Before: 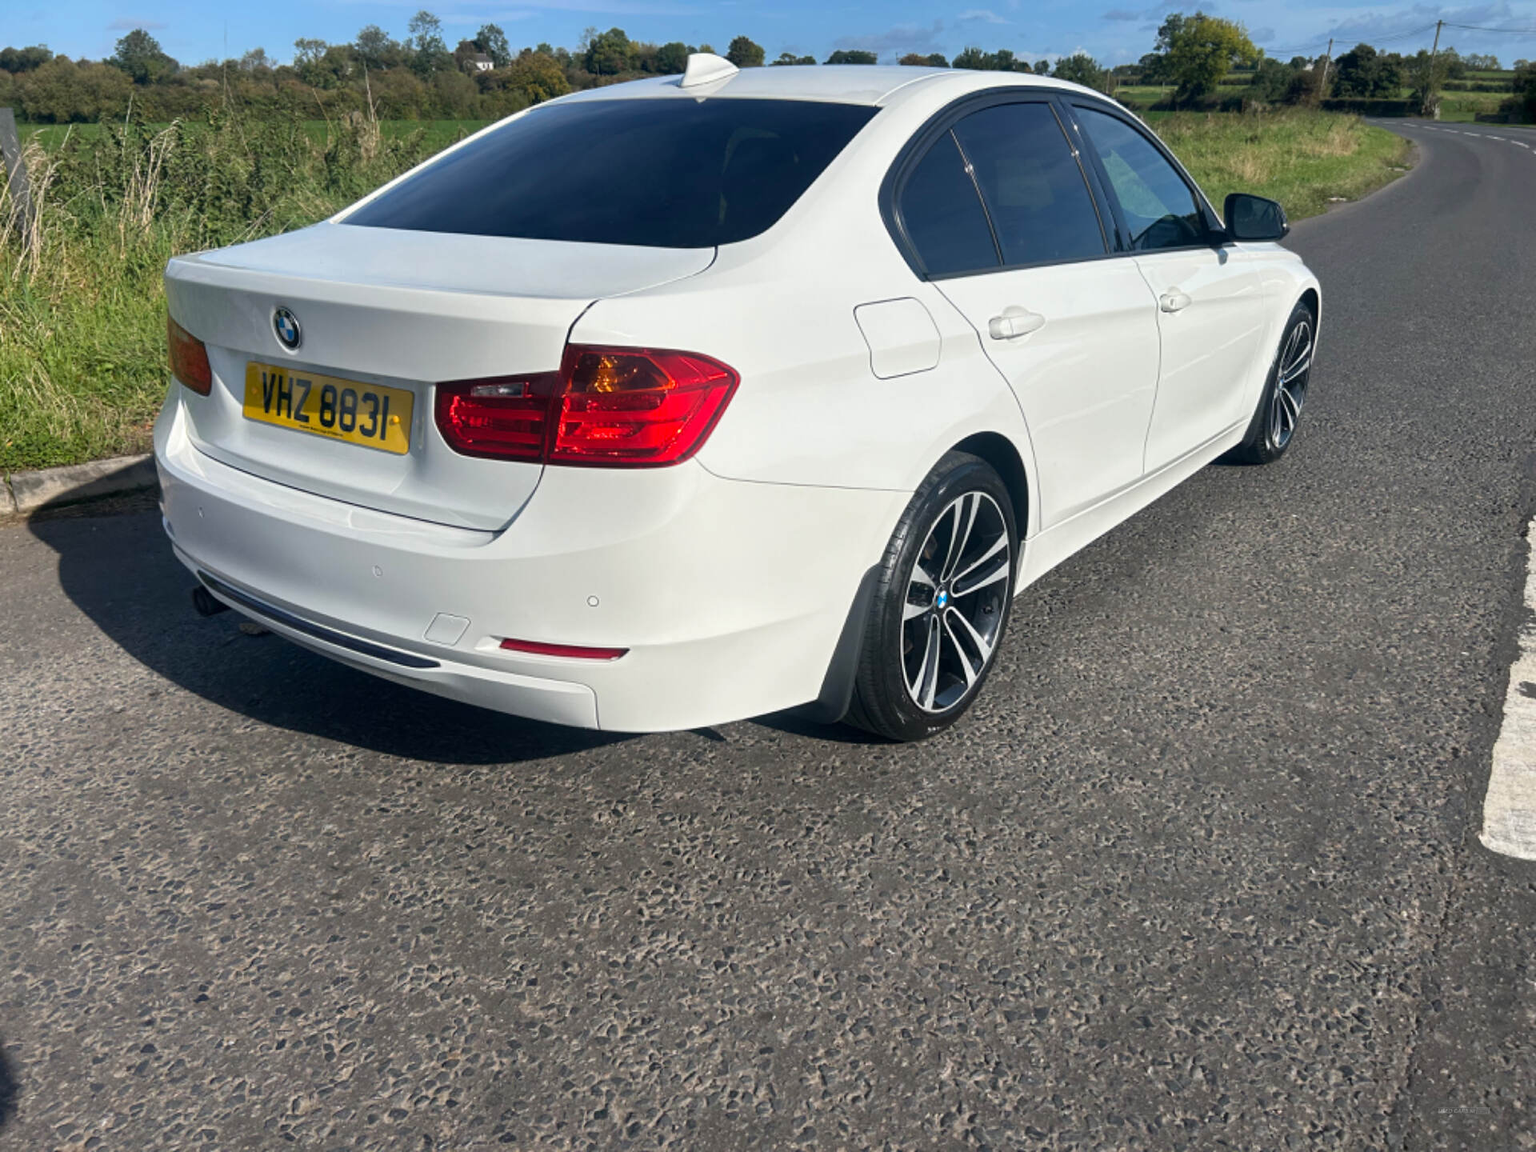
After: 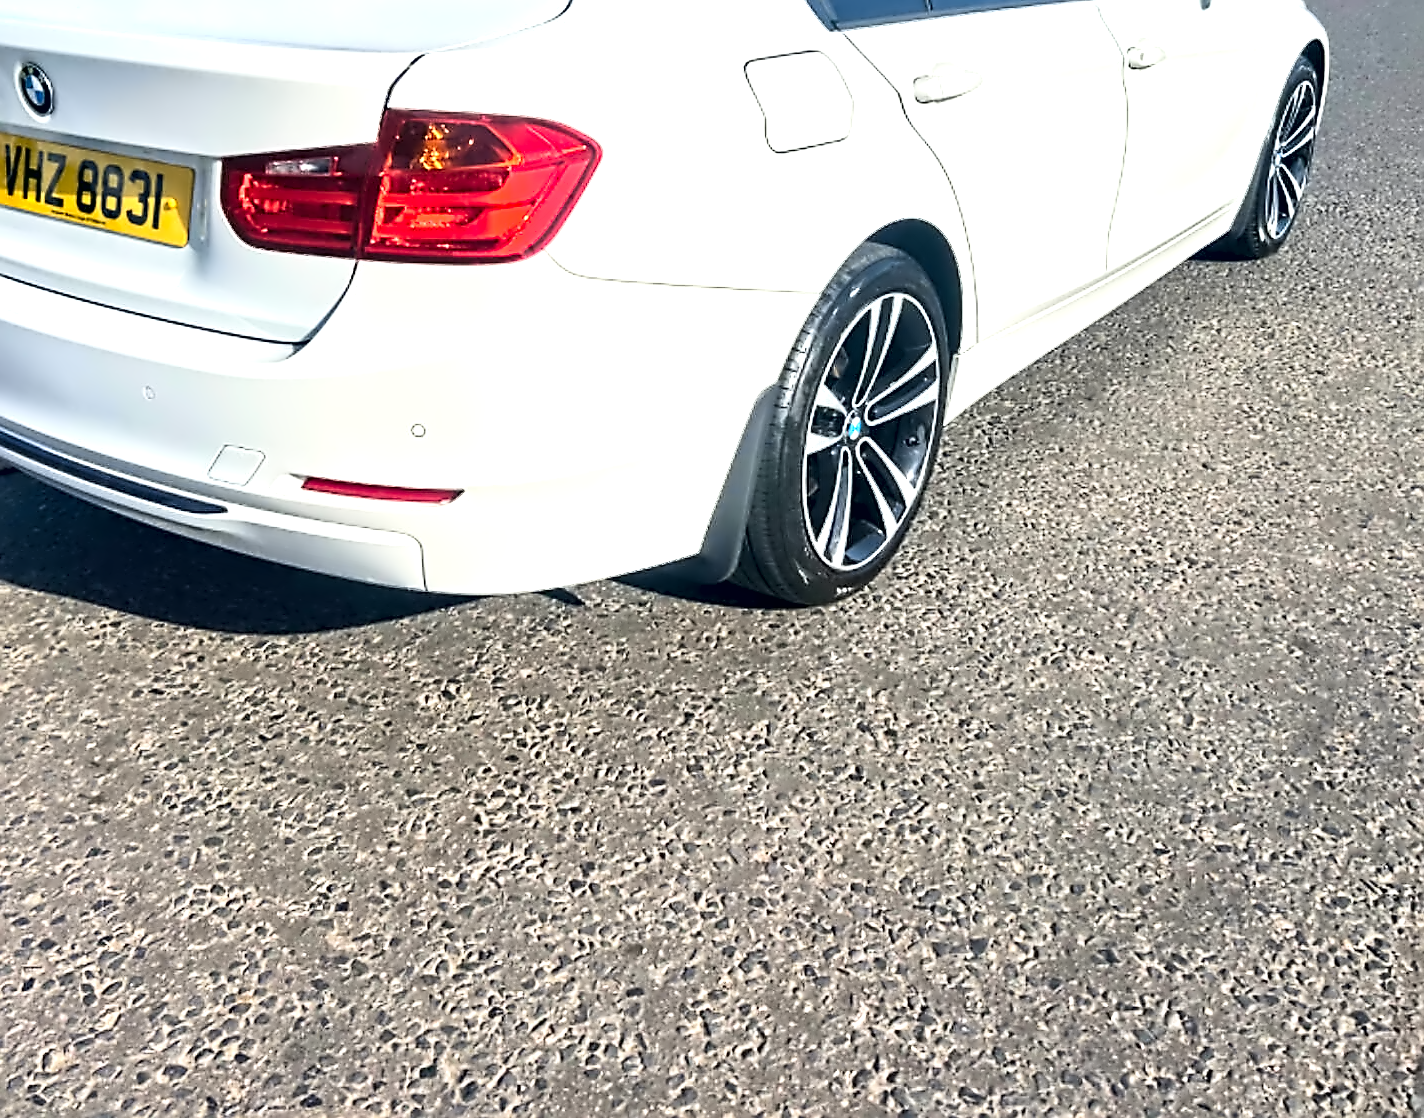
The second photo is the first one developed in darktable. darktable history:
sharpen: on, module defaults
crop: left 16.836%, top 22.354%, right 8.992%
contrast brightness saturation: contrast 0.2, brightness 0.168, saturation 0.225
exposure: exposure 0.77 EV, compensate highlight preservation false
contrast equalizer: y [[0.5, 0.542, 0.583, 0.625, 0.667, 0.708], [0.5 ×6], [0.5 ×6], [0, 0.033, 0.067, 0.1, 0.133, 0.167], [0, 0.05, 0.1, 0.15, 0.2, 0.25]]
velvia: on, module defaults
